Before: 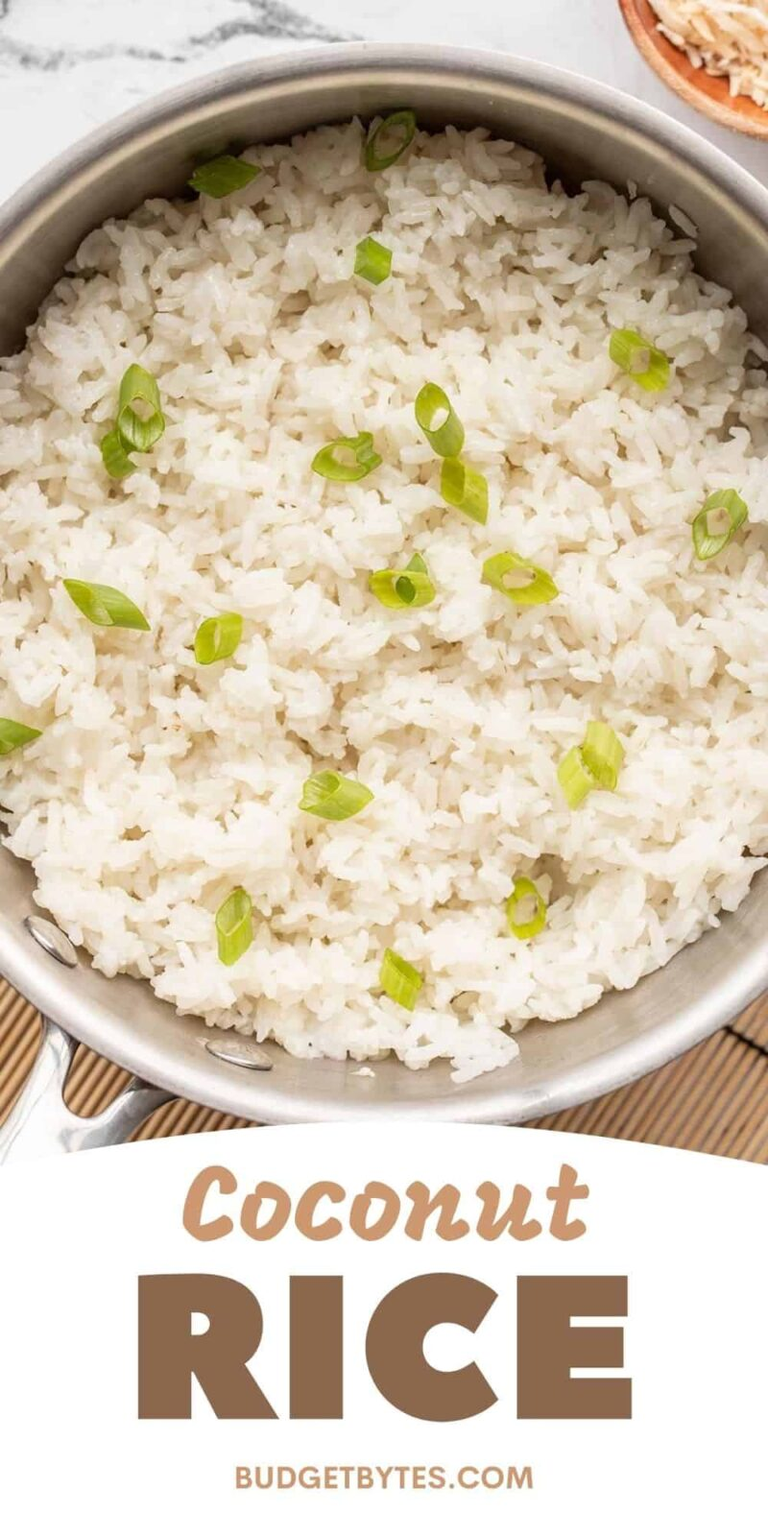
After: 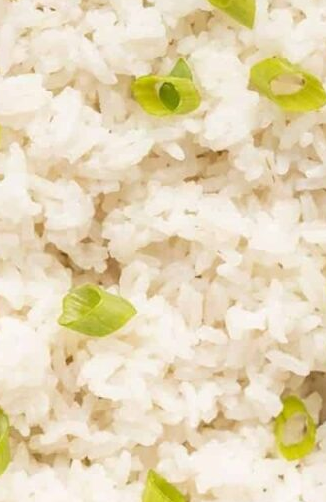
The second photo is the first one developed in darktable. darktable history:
crop: left 31.734%, top 32.43%, right 27.482%, bottom 36.166%
